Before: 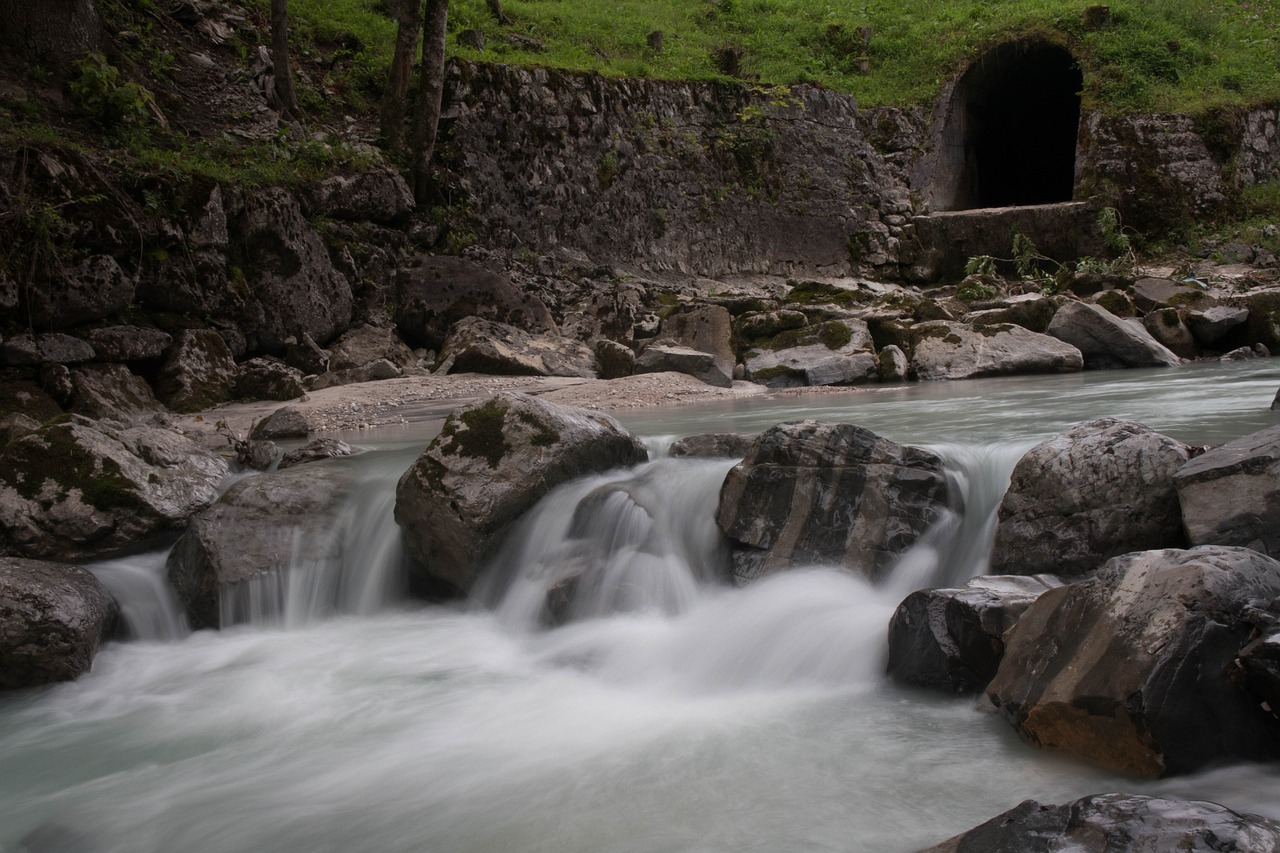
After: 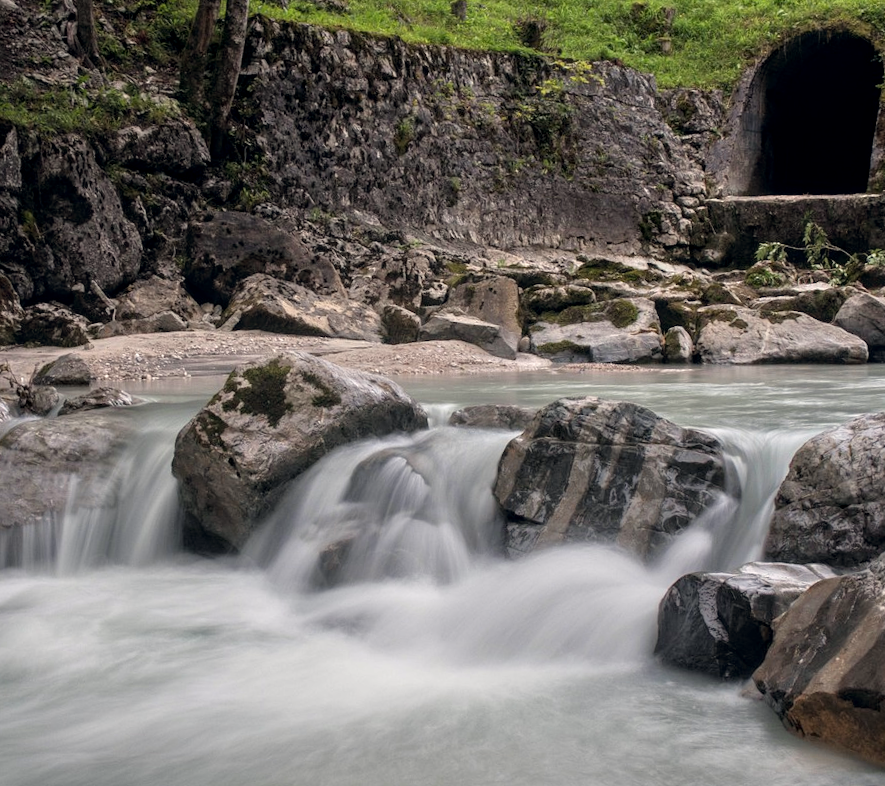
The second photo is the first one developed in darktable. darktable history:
crop and rotate: angle -3.27°, left 14.277%, top 0.028%, right 10.766%, bottom 0.028%
color correction: highlights a* 0.207, highlights b* 2.7, shadows a* -0.874, shadows b* -4.78
local contrast: on, module defaults
tone equalizer: -7 EV 0.15 EV, -6 EV 0.6 EV, -5 EV 1.15 EV, -4 EV 1.33 EV, -3 EV 1.15 EV, -2 EV 0.6 EV, -1 EV 0.15 EV, mask exposure compensation -0.5 EV
